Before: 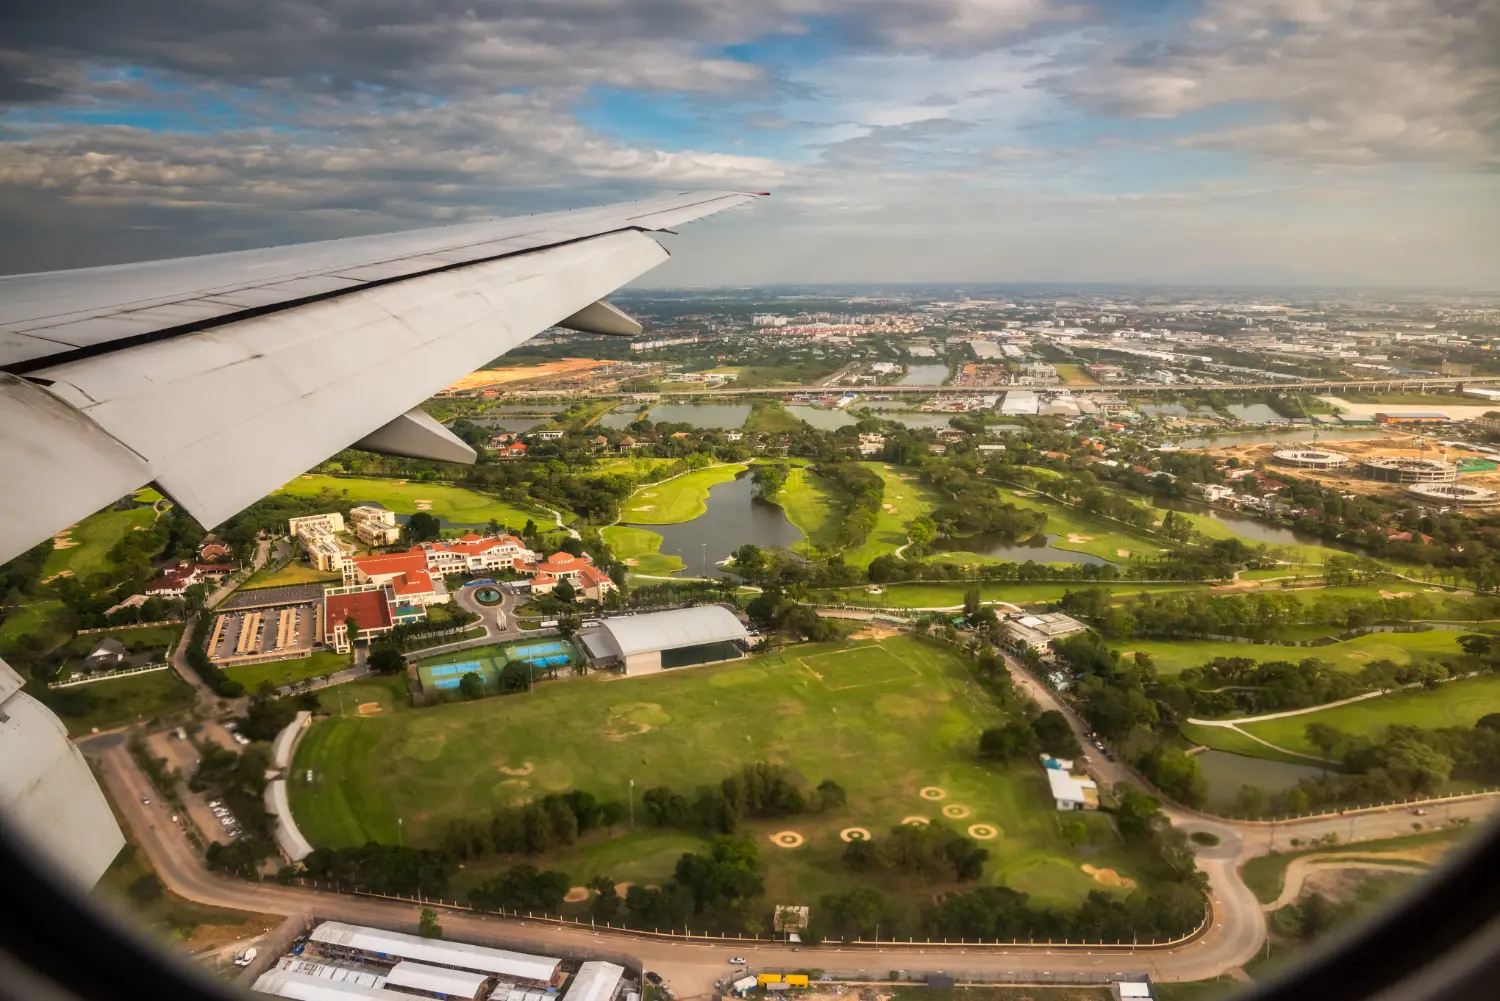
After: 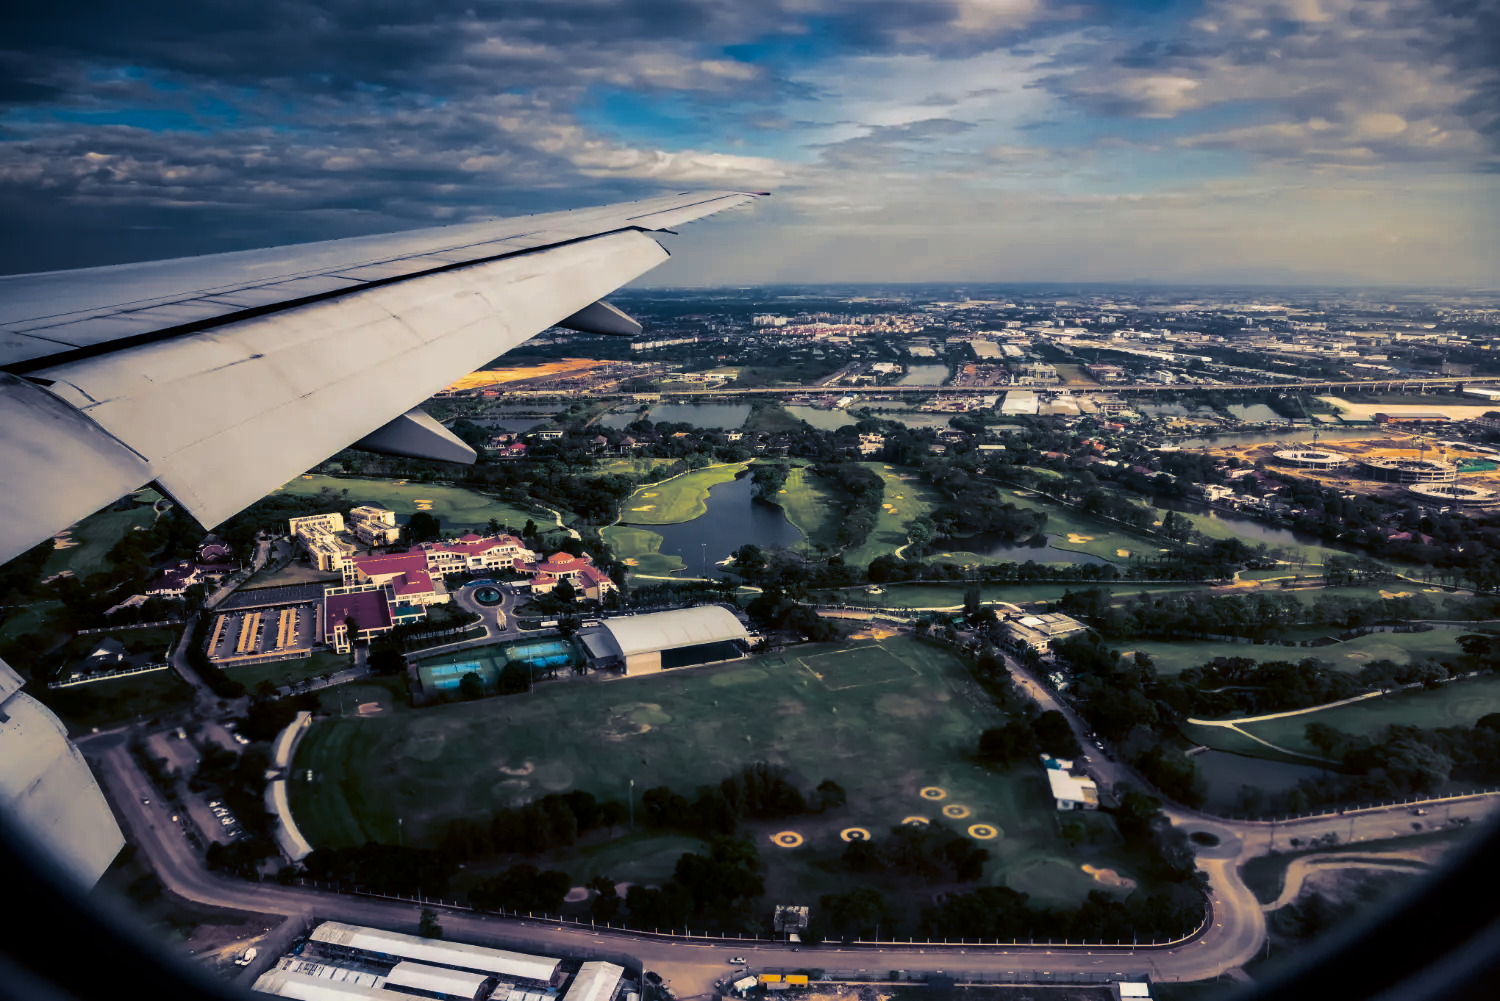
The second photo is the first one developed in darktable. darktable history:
split-toning: shadows › hue 226.8°, shadows › saturation 0.84
contrast brightness saturation: contrast 0.1, brightness -0.26, saturation 0.14
